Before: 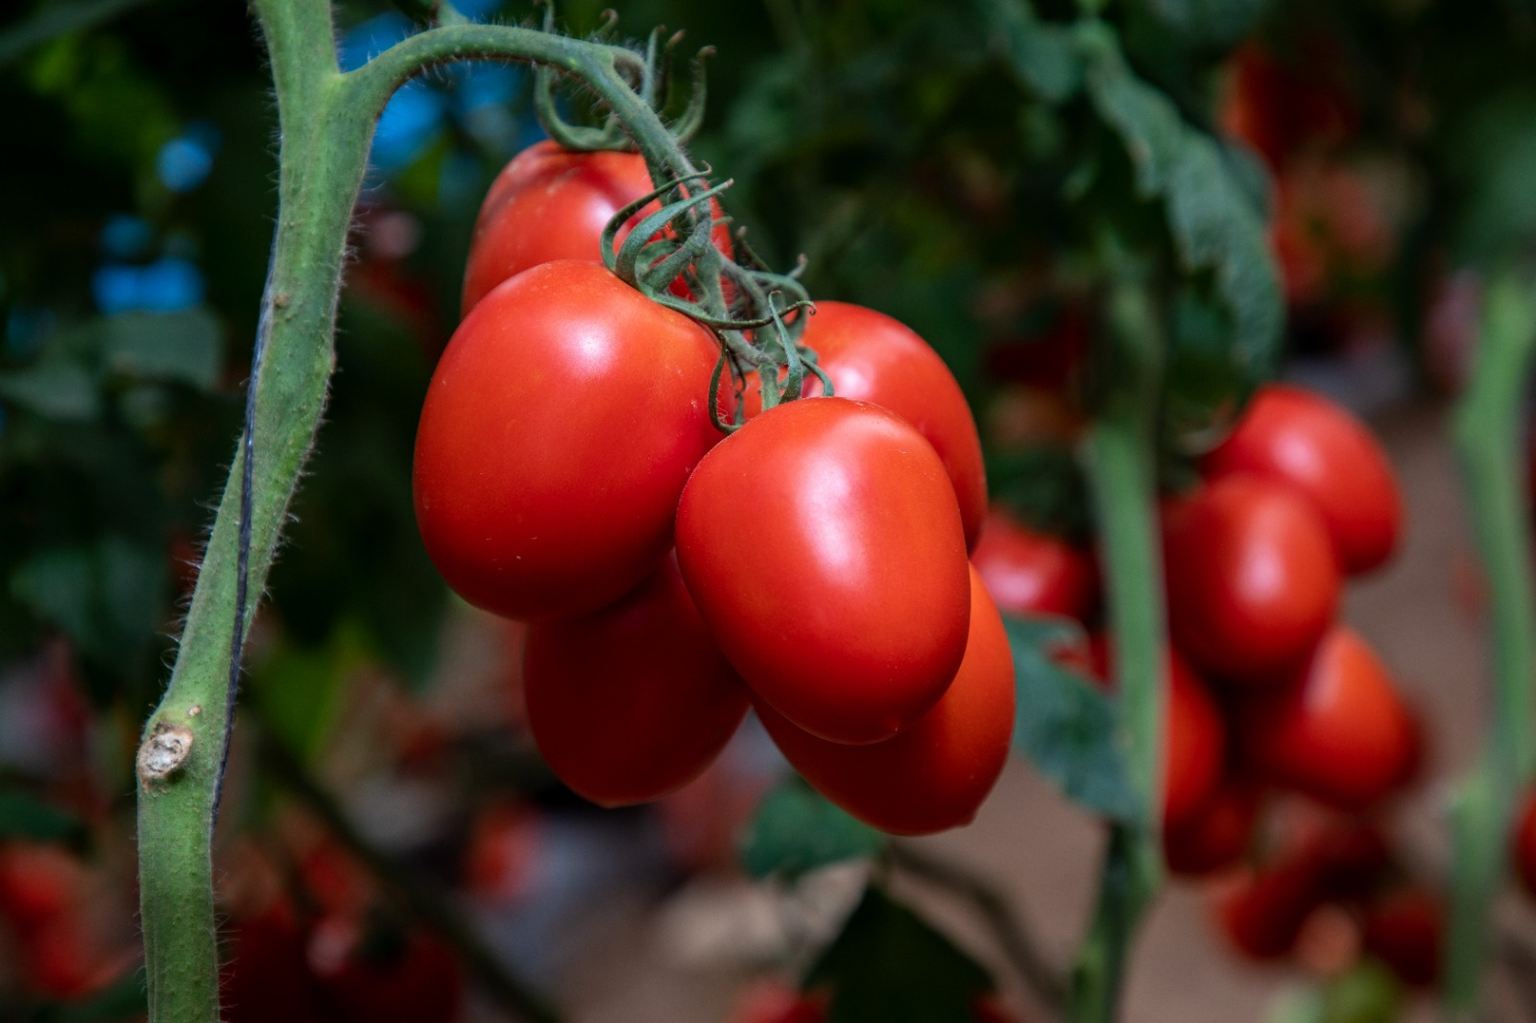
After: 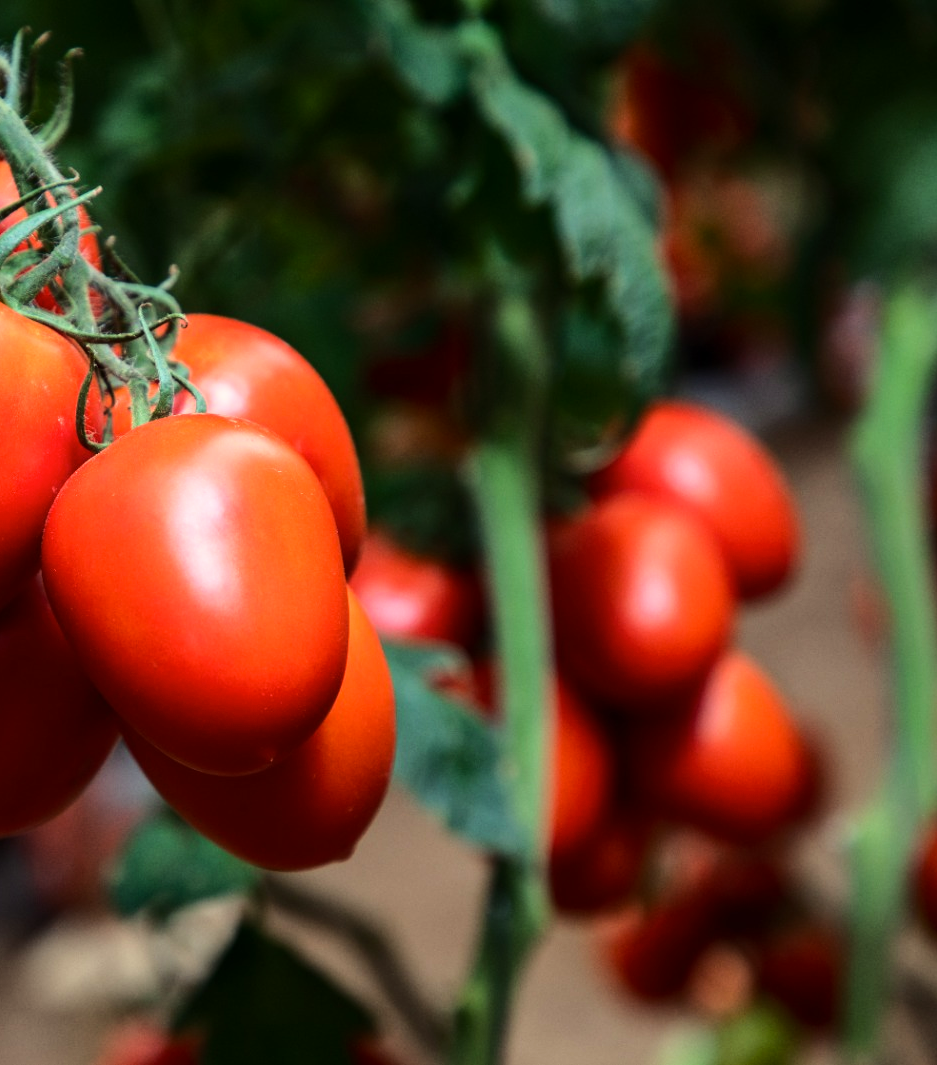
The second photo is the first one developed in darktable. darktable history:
color correction: highlights a* -5.89, highlights b* 10.88
base curve: curves: ch0 [(0, 0) (0.028, 0.03) (0.121, 0.232) (0.46, 0.748) (0.859, 0.968) (1, 1)]
crop: left 41.388%
